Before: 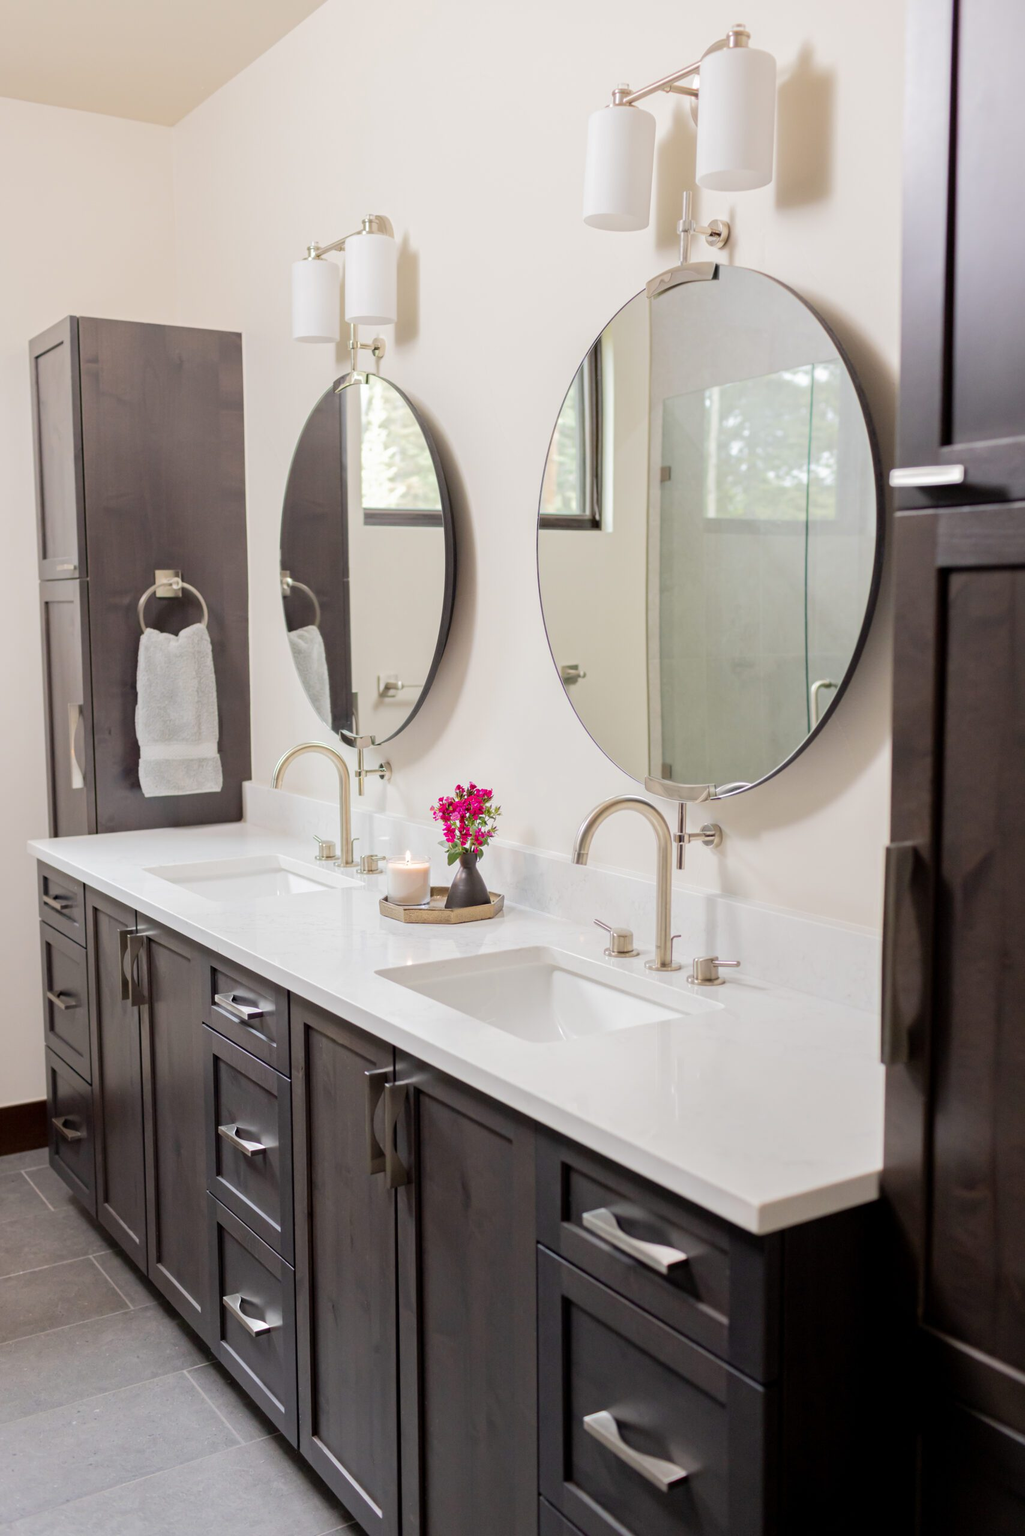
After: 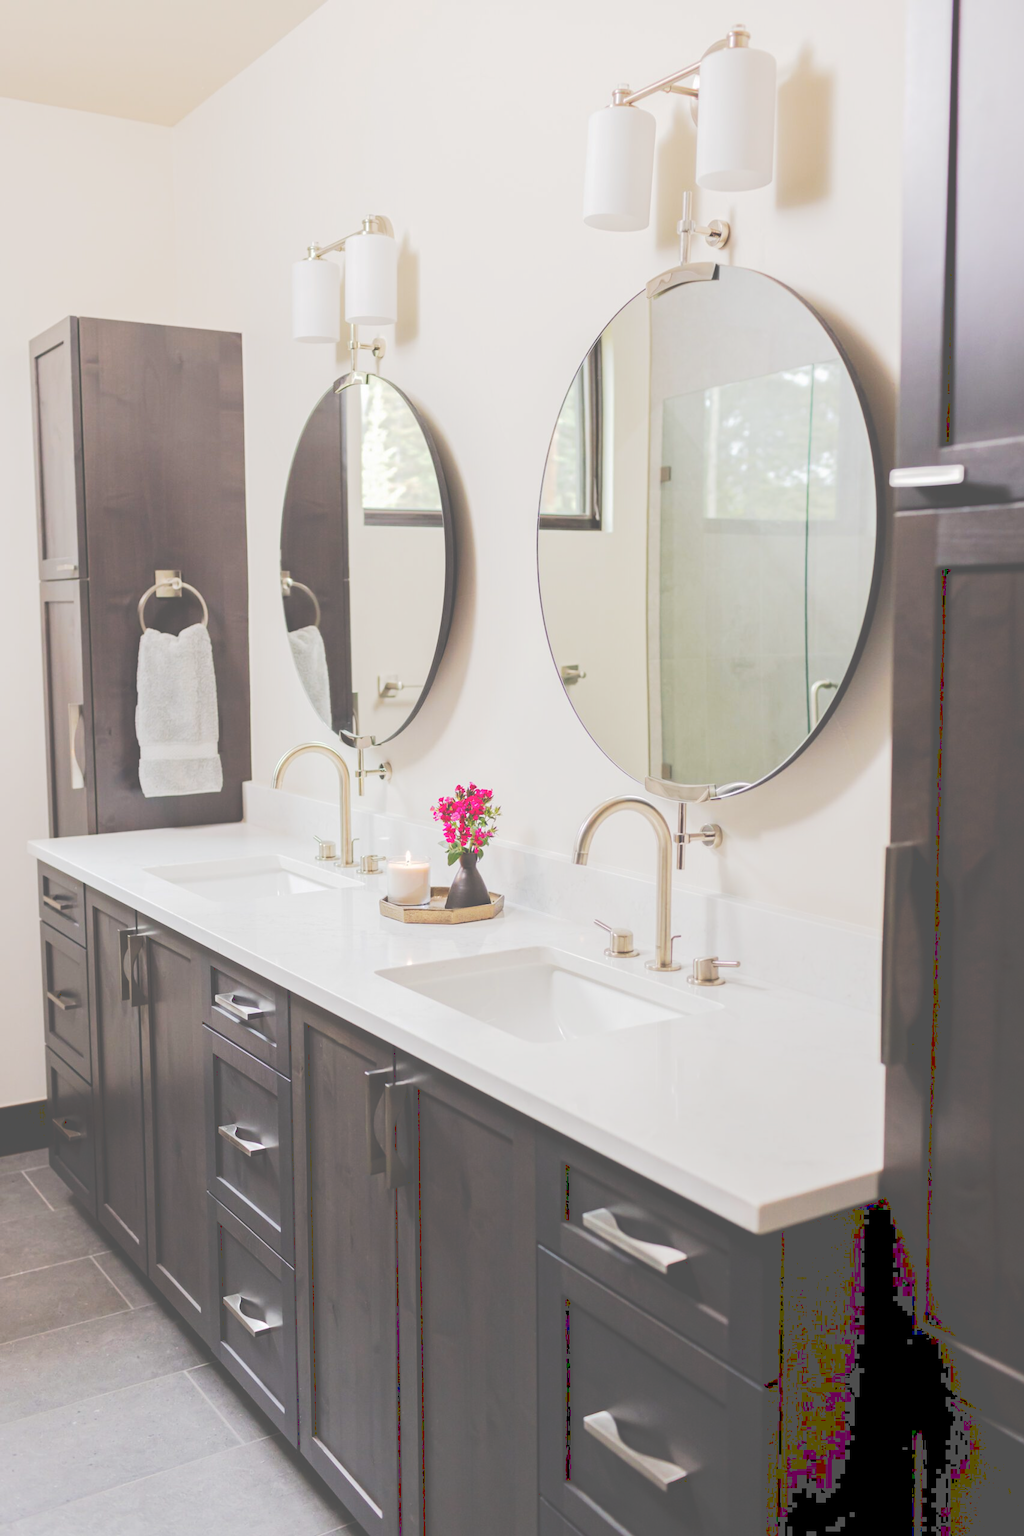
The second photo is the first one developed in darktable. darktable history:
tone curve: curves: ch0 [(0, 0) (0.003, 0.299) (0.011, 0.299) (0.025, 0.299) (0.044, 0.299) (0.069, 0.3) (0.1, 0.306) (0.136, 0.316) (0.177, 0.326) (0.224, 0.338) (0.277, 0.366) (0.335, 0.406) (0.399, 0.462) (0.468, 0.533) (0.543, 0.607) (0.623, 0.7) (0.709, 0.775) (0.801, 0.843) (0.898, 0.903) (1, 1)], preserve colors none
levels: levels [0, 0.478, 1]
